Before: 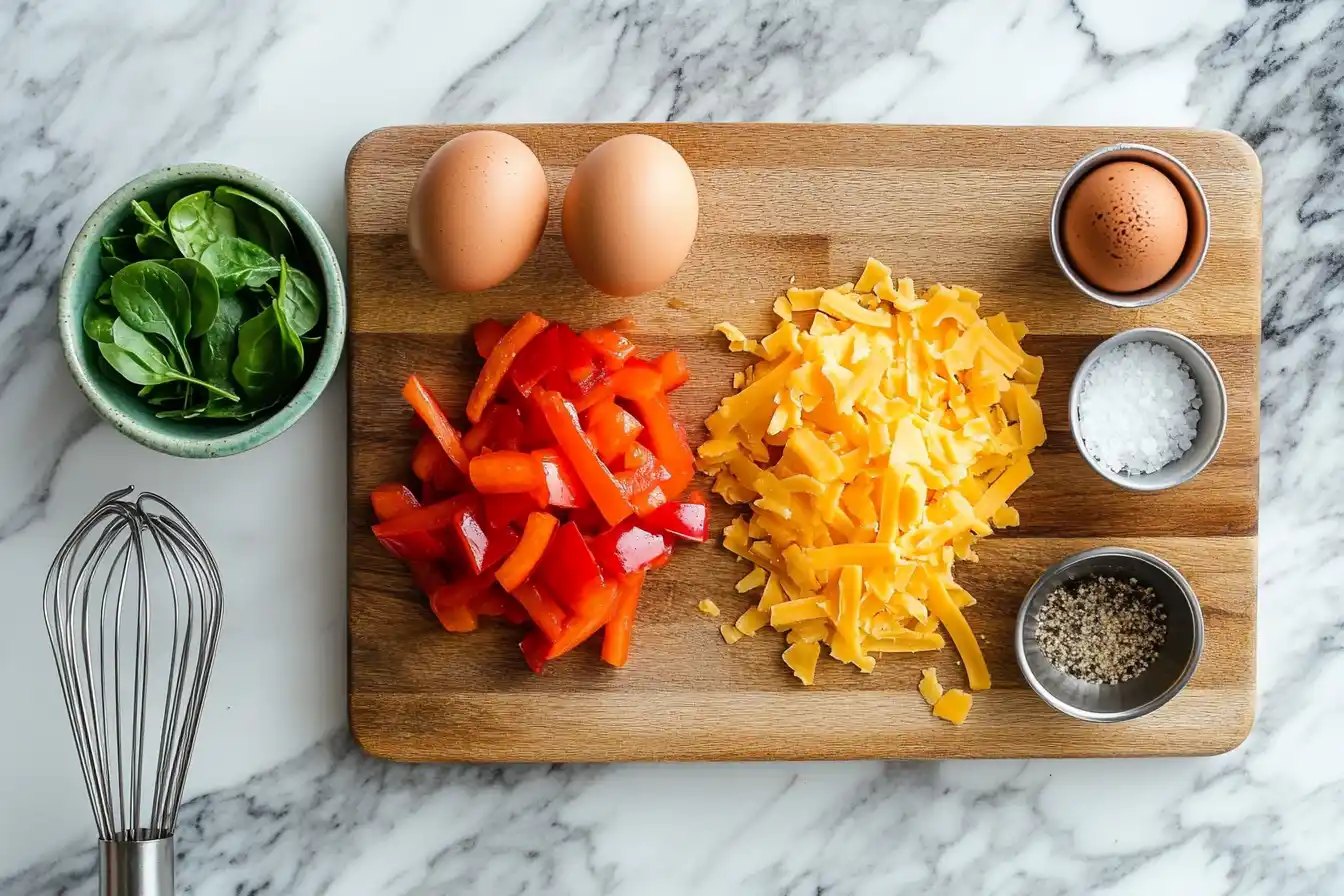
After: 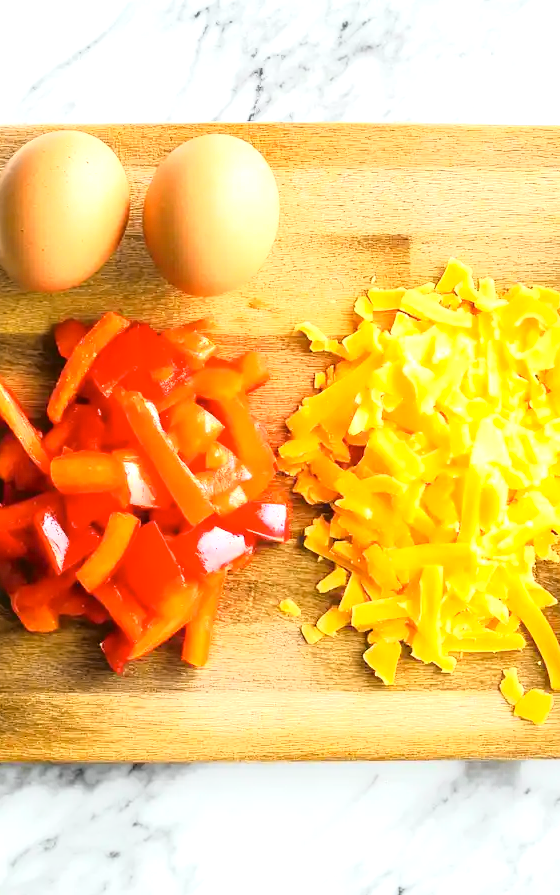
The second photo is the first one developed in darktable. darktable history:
tone curve: curves: ch0 [(0, 0.013) (0.129, 0.1) (0.327, 0.382) (0.489, 0.573) (0.66, 0.748) (0.858, 0.926) (1, 0.977)]; ch1 [(0, 0) (0.353, 0.344) (0.45, 0.46) (0.498, 0.498) (0.521, 0.512) (0.563, 0.559) (0.592, 0.578) (0.647, 0.657) (1, 1)]; ch2 [(0, 0) (0.333, 0.346) (0.375, 0.375) (0.424, 0.43) (0.476, 0.492) (0.502, 0.502) (0.524, 0.531) (0.579, 0.61) (0.612, 0.644) (0.66, 0.715) (1, 1)], color space Lab, independent channels, preserve colors none
crop: left 31.229%, right 27.105%
exposure: black level correction -0.002, exposure 1.115 EV, compensate highlight preservation false
